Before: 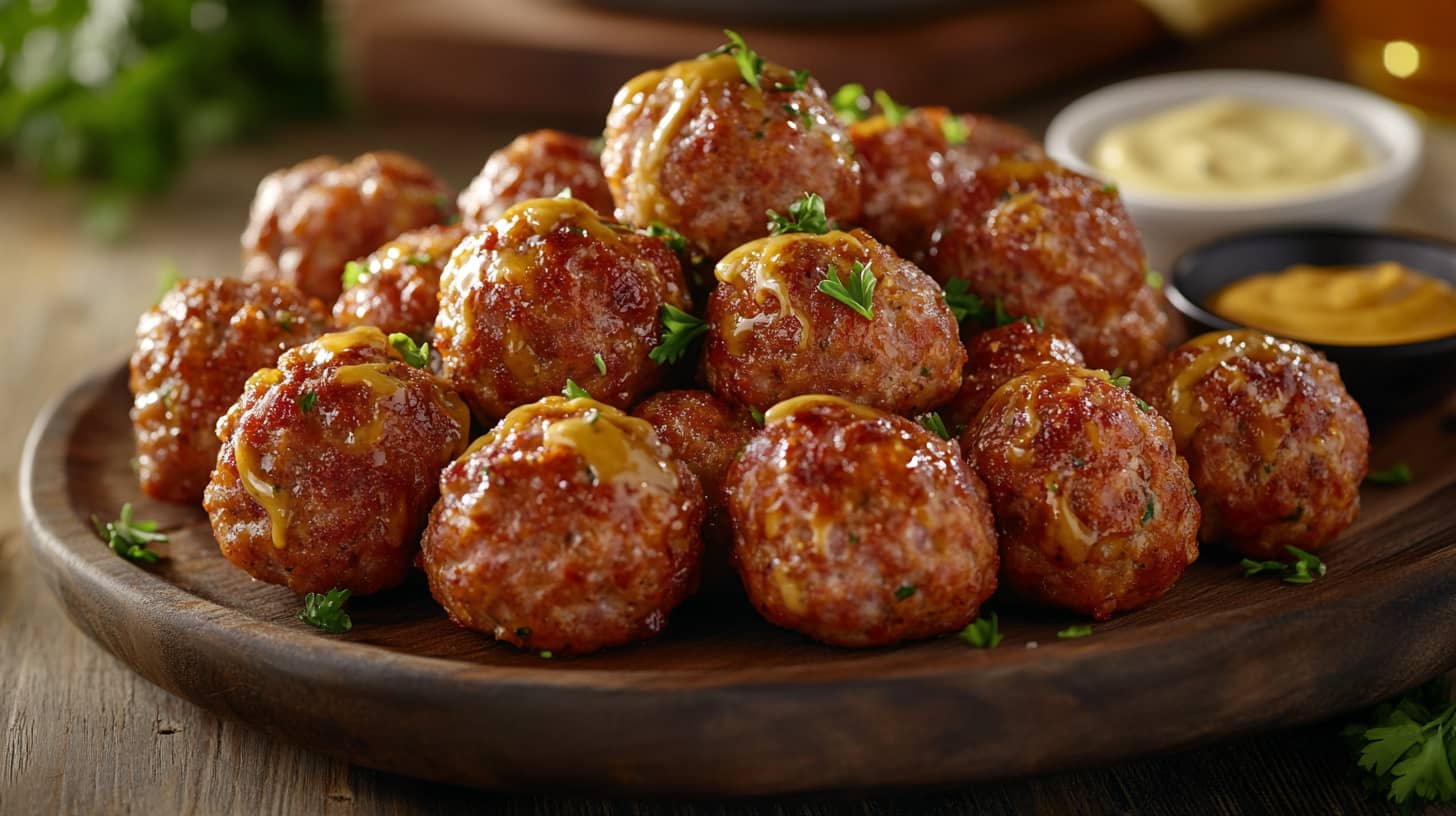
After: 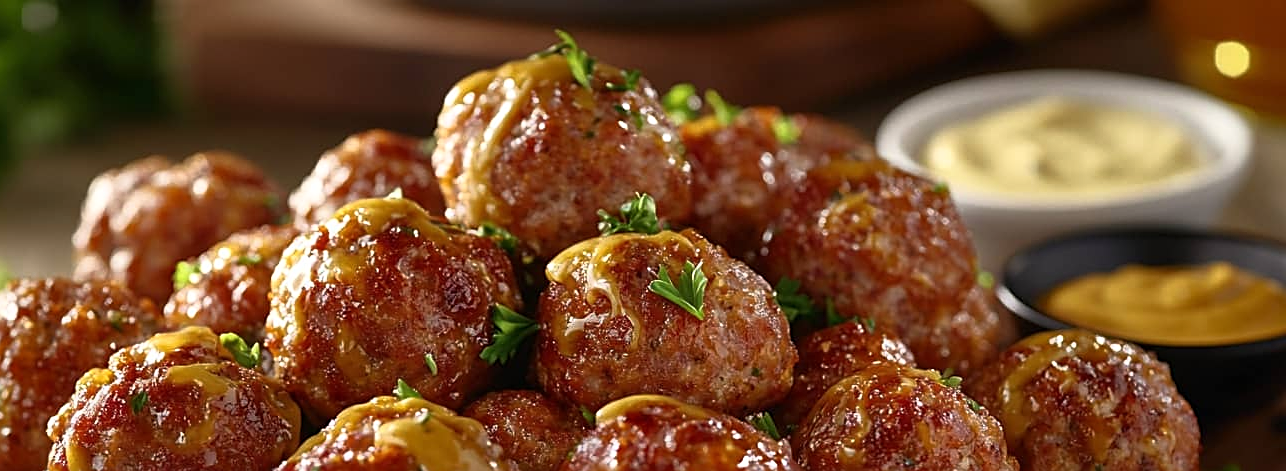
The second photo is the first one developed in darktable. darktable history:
base curve: curves: ch0 [(0, 0) (0.257, 0.25) (0.482, 0.586) (0.757, 0.871) (1, 1)], preserve colors average RGB
sharpen: on, module defaults
crop and rotate: left 11.616%, bottom 42.254%
